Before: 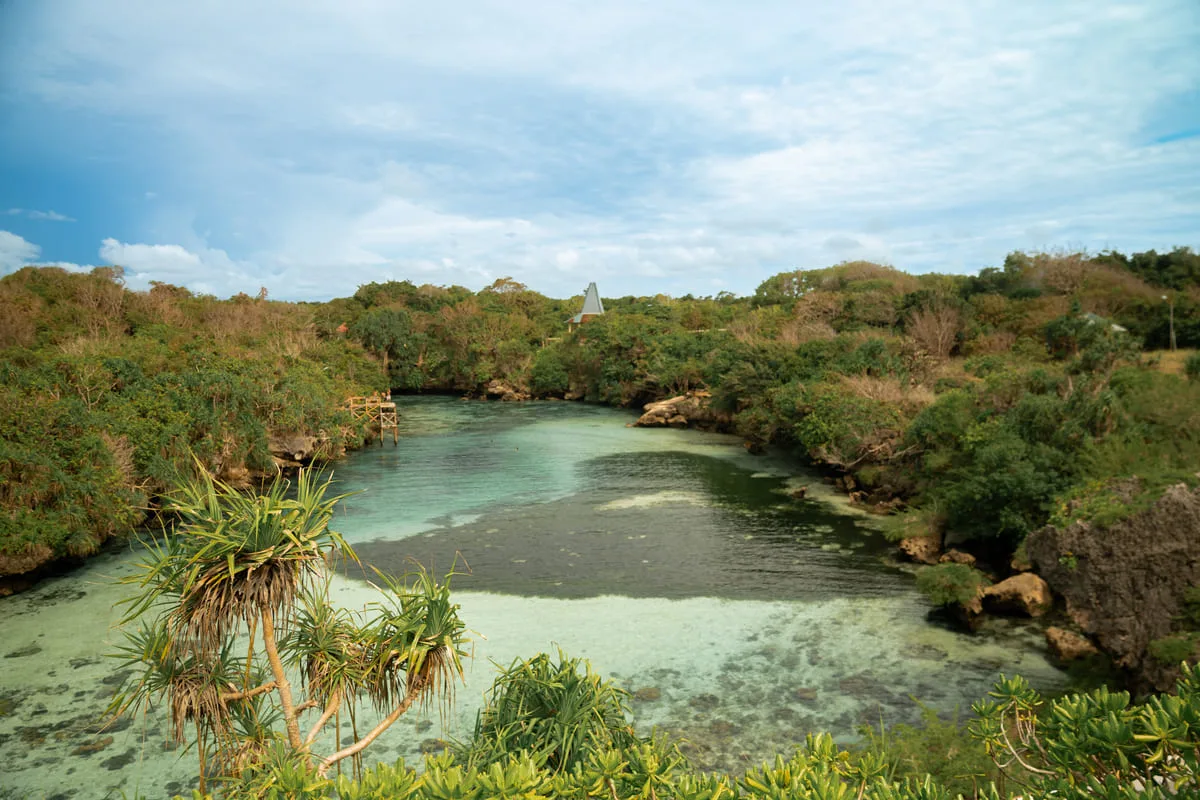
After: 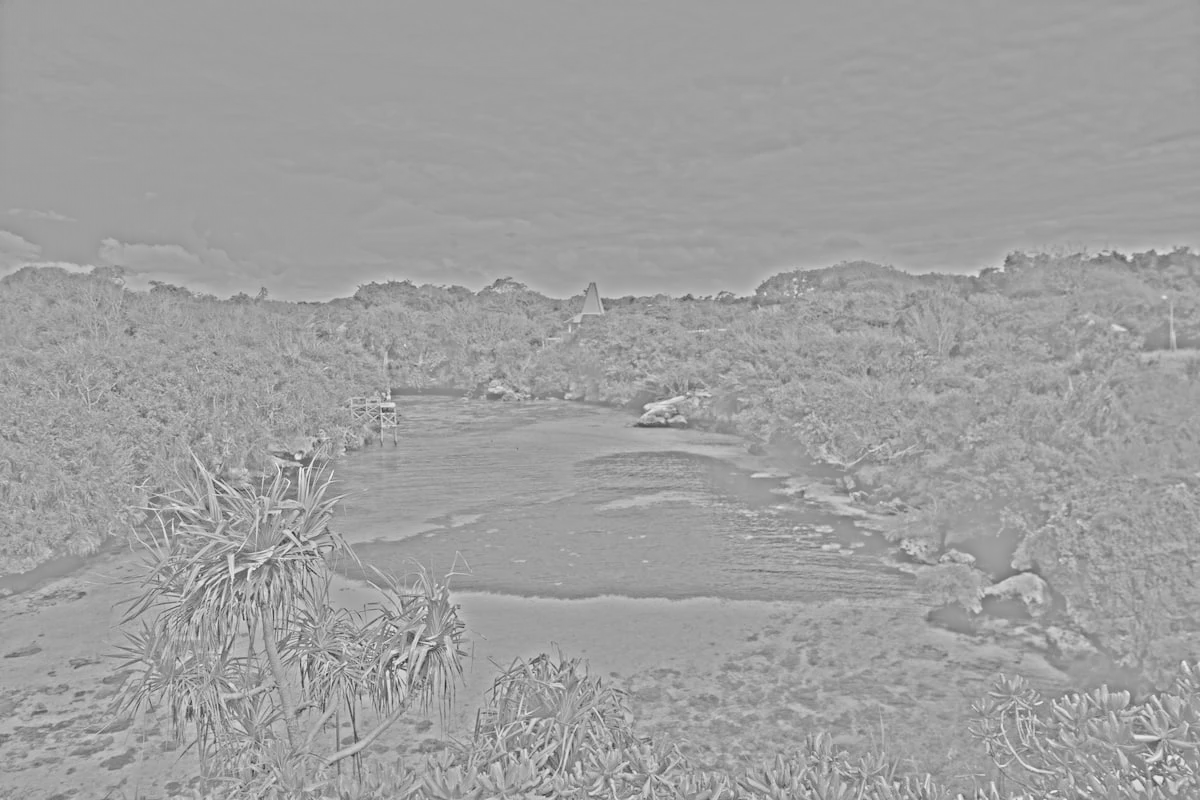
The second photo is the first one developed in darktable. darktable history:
base curve: curves: ch0 [(0, 0) (0.028, 0.03) (0.121, 0.232) (0.46, 0.748) (0.859, 0.968) (1, 1)], preserve colors none
highpass: sharpness 25.84%, contrast boost 14.94%
